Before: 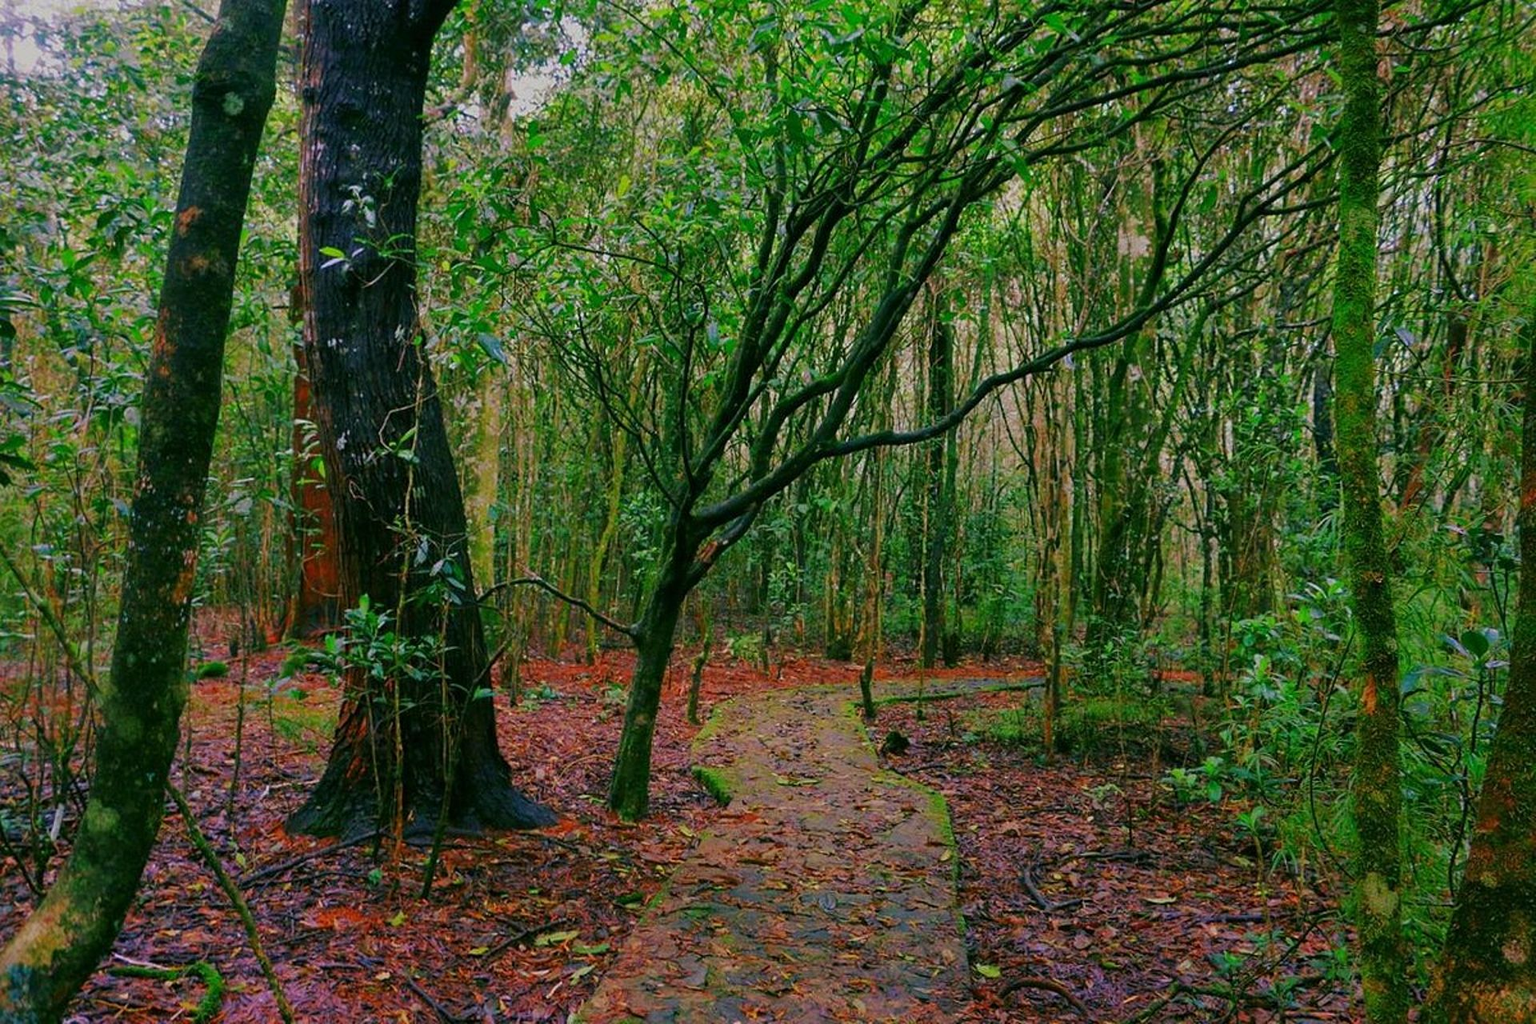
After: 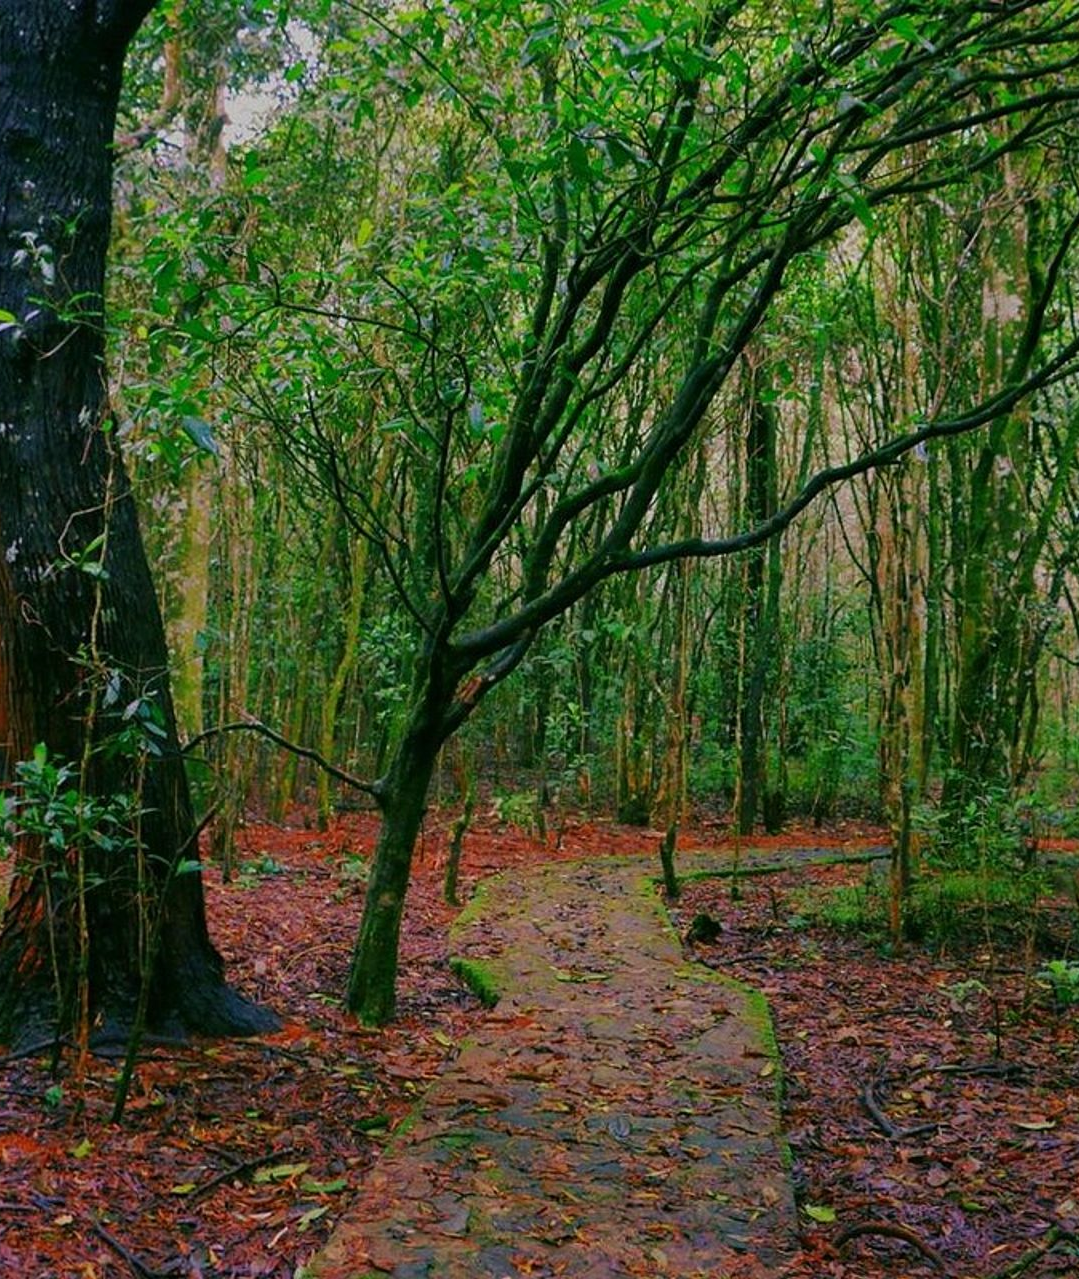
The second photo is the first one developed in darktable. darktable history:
crop: left 21.654%, right 22.123%, bottom 0.009%
exposure: exposure -0.061 EV, compensate highlight preservation false
